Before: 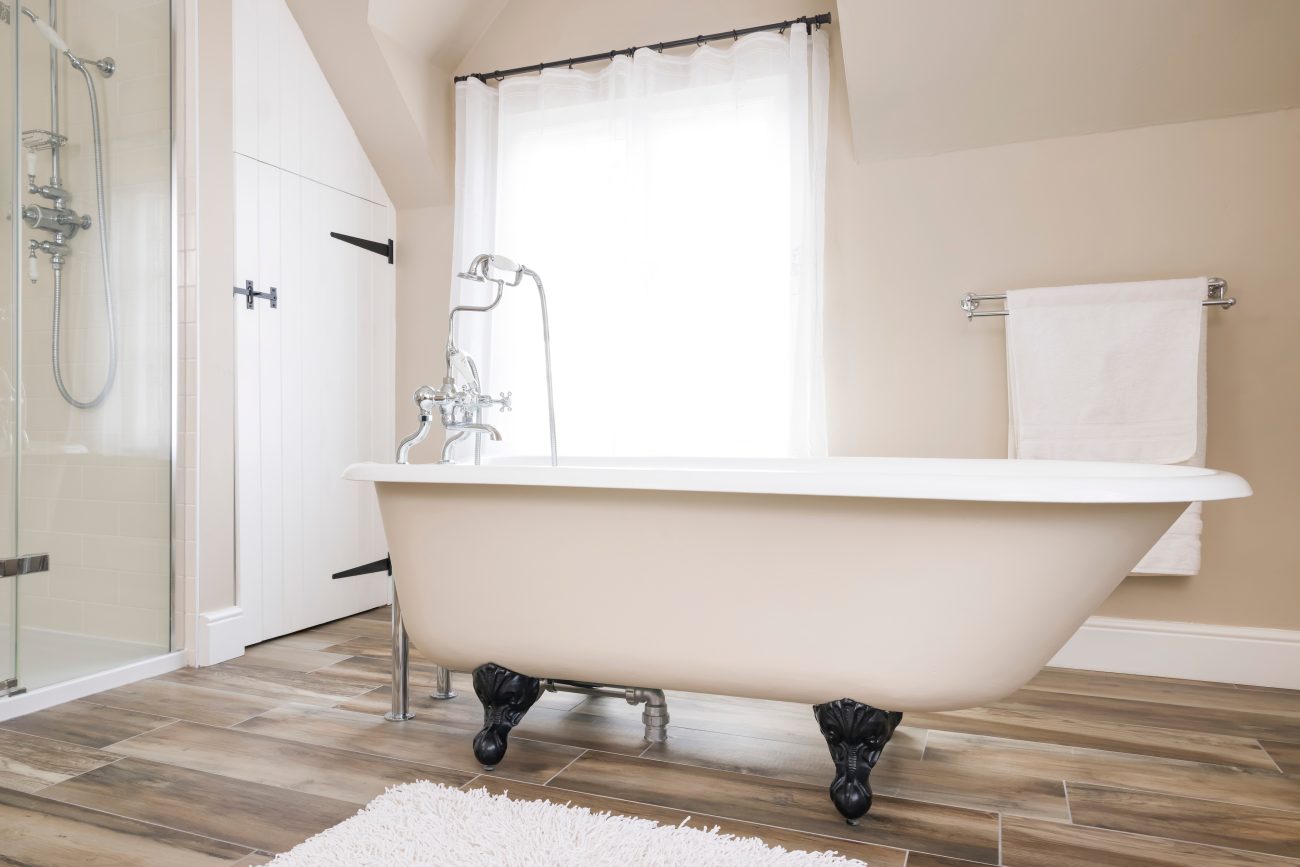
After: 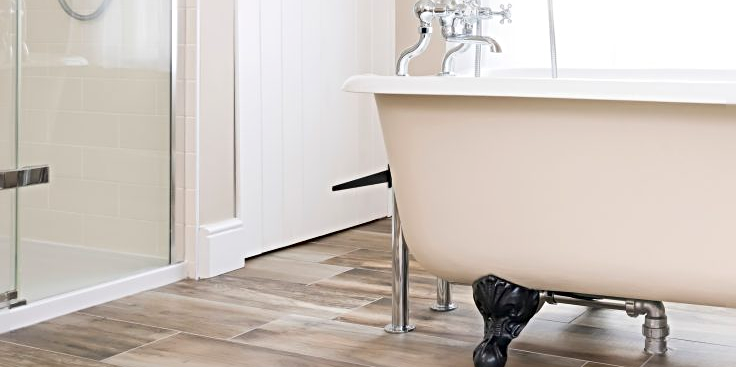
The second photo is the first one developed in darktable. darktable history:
crop: top 44.819%, right 43.372%, bottom 12.82%
sharpen: radius 3.992
contrast brightness saturation: contrast 0.097, brightness 0.027, saturation 0.087
